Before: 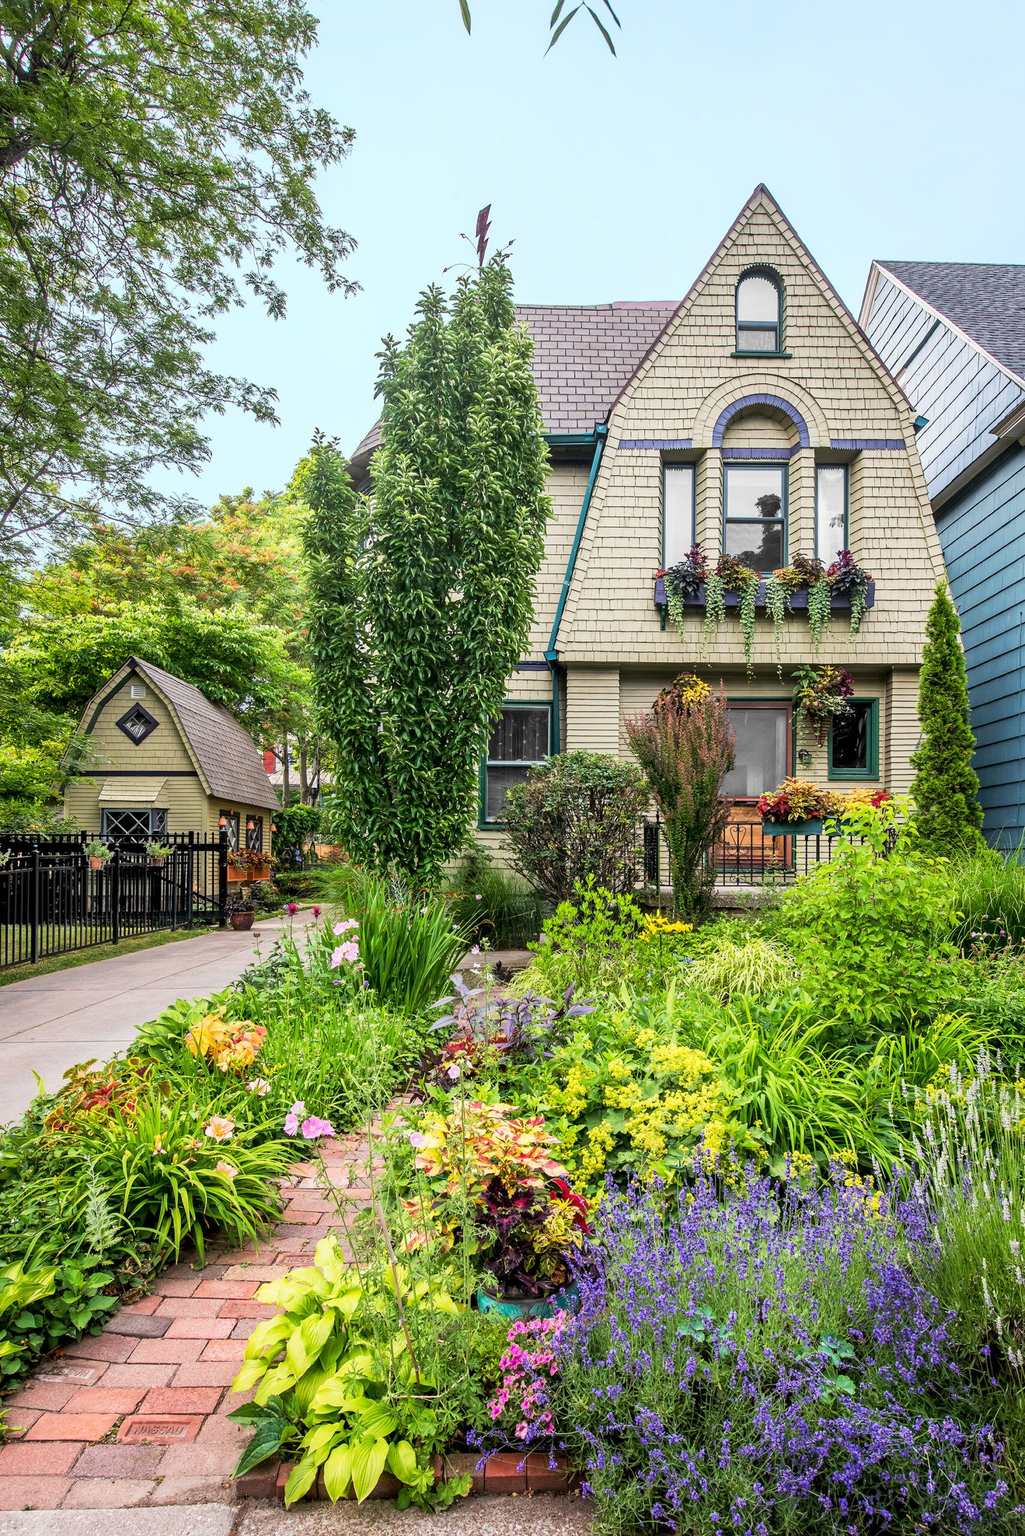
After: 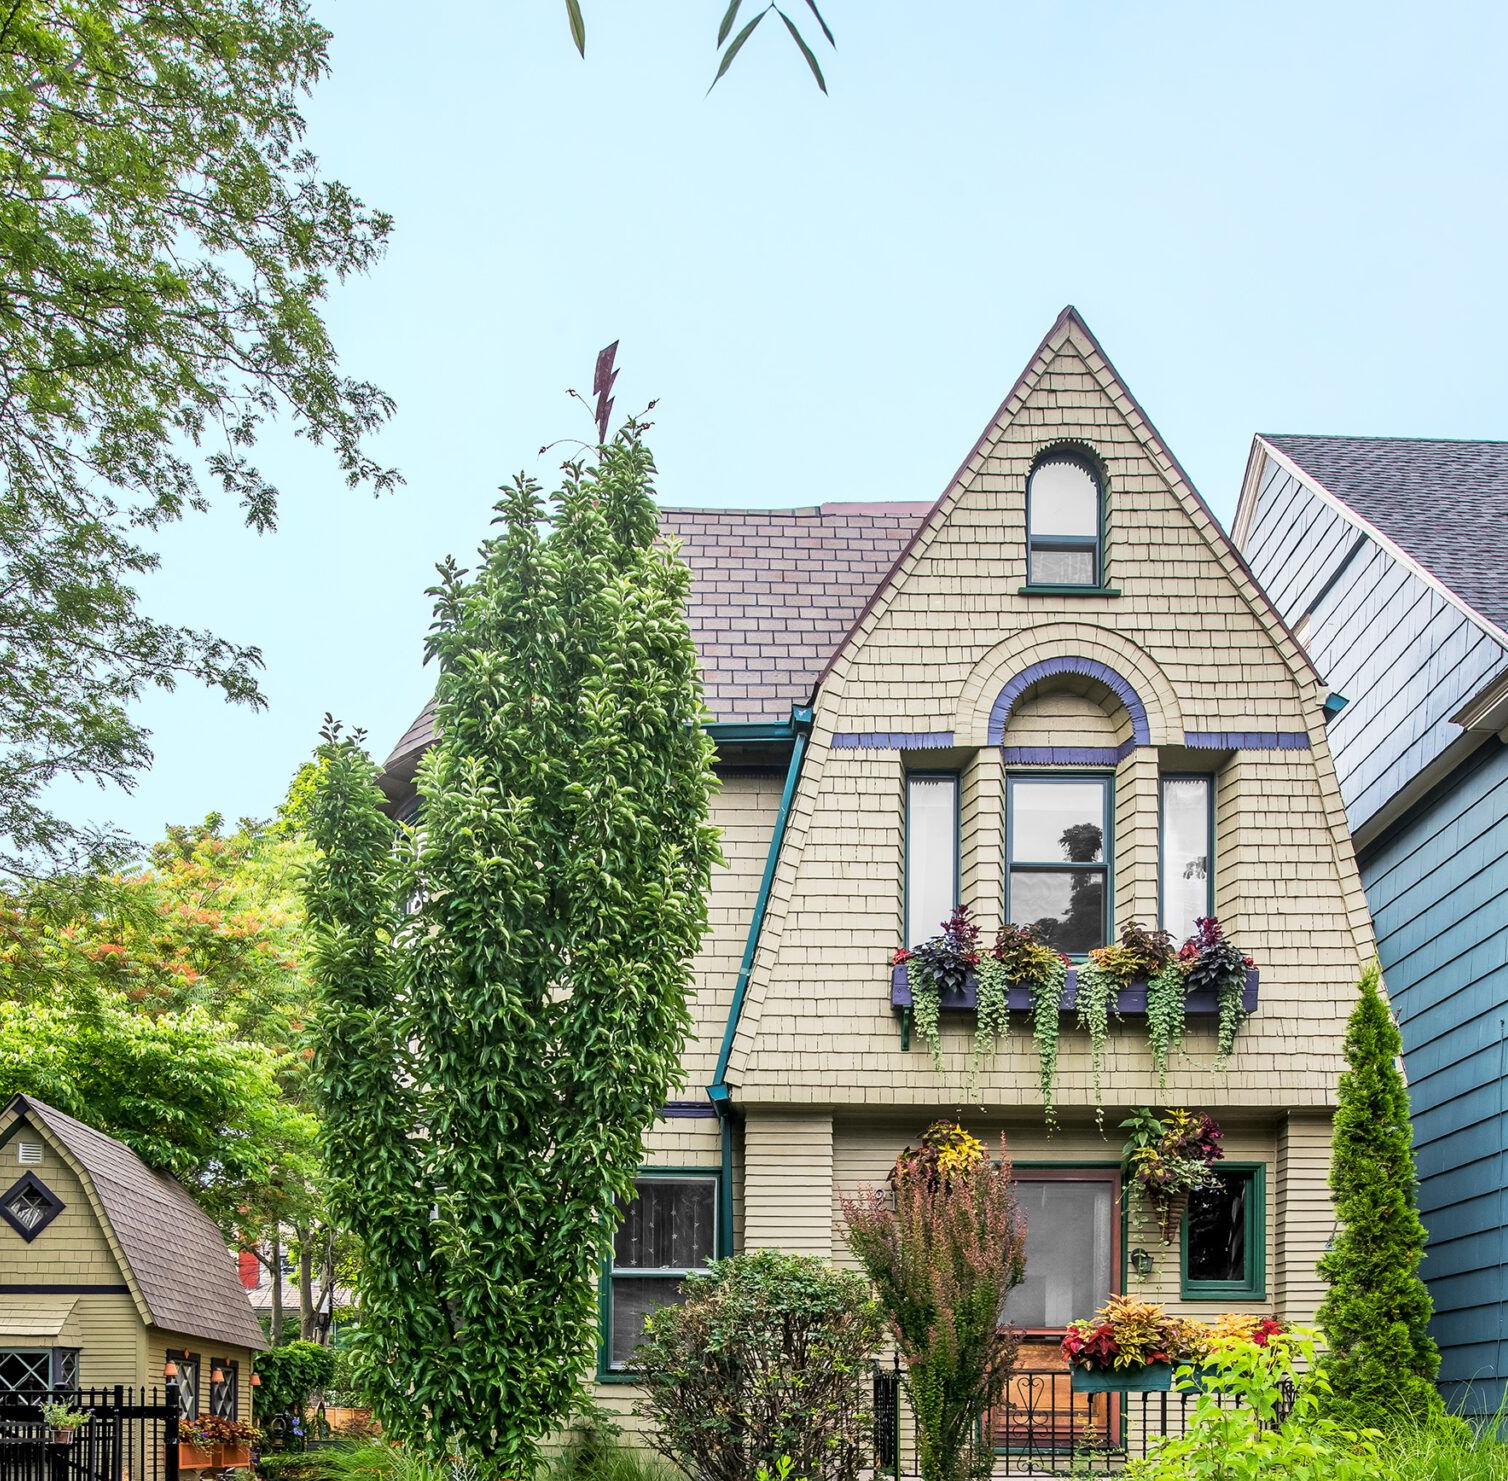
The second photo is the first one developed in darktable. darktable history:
crop and rotate: left 11.748%, bottom 42.12%
